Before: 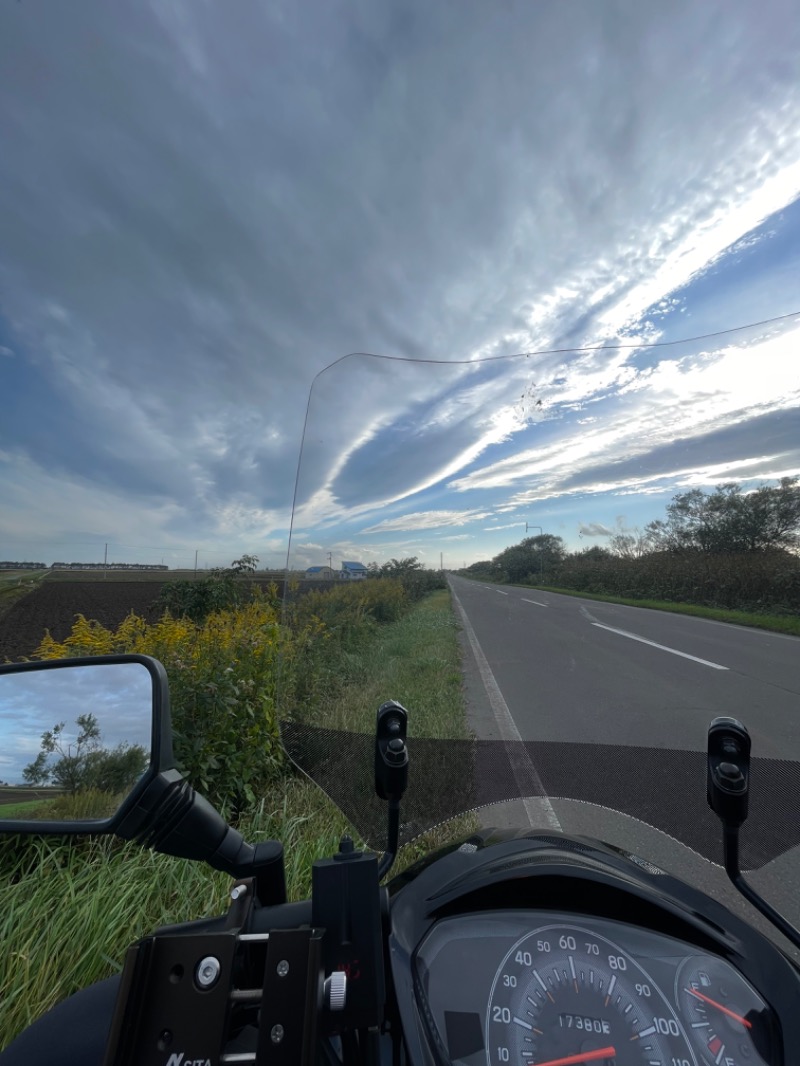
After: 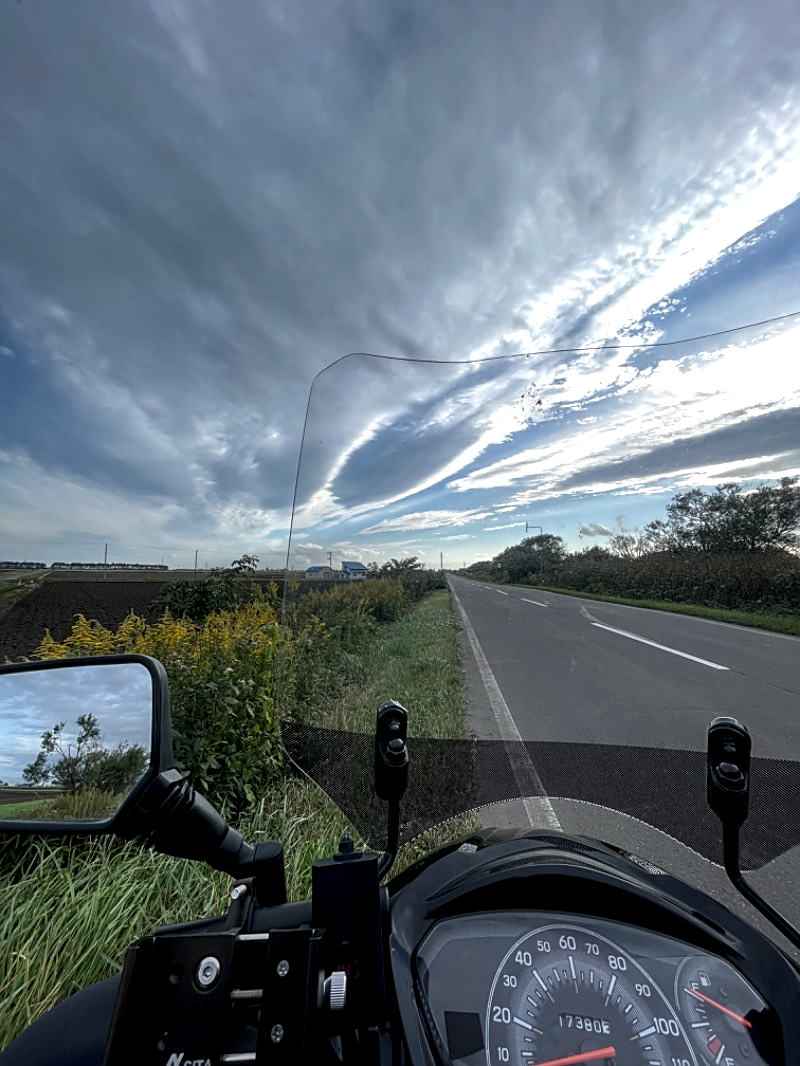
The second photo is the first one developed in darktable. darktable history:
sharpen: on, module defaults
local contrast: detail 161%
